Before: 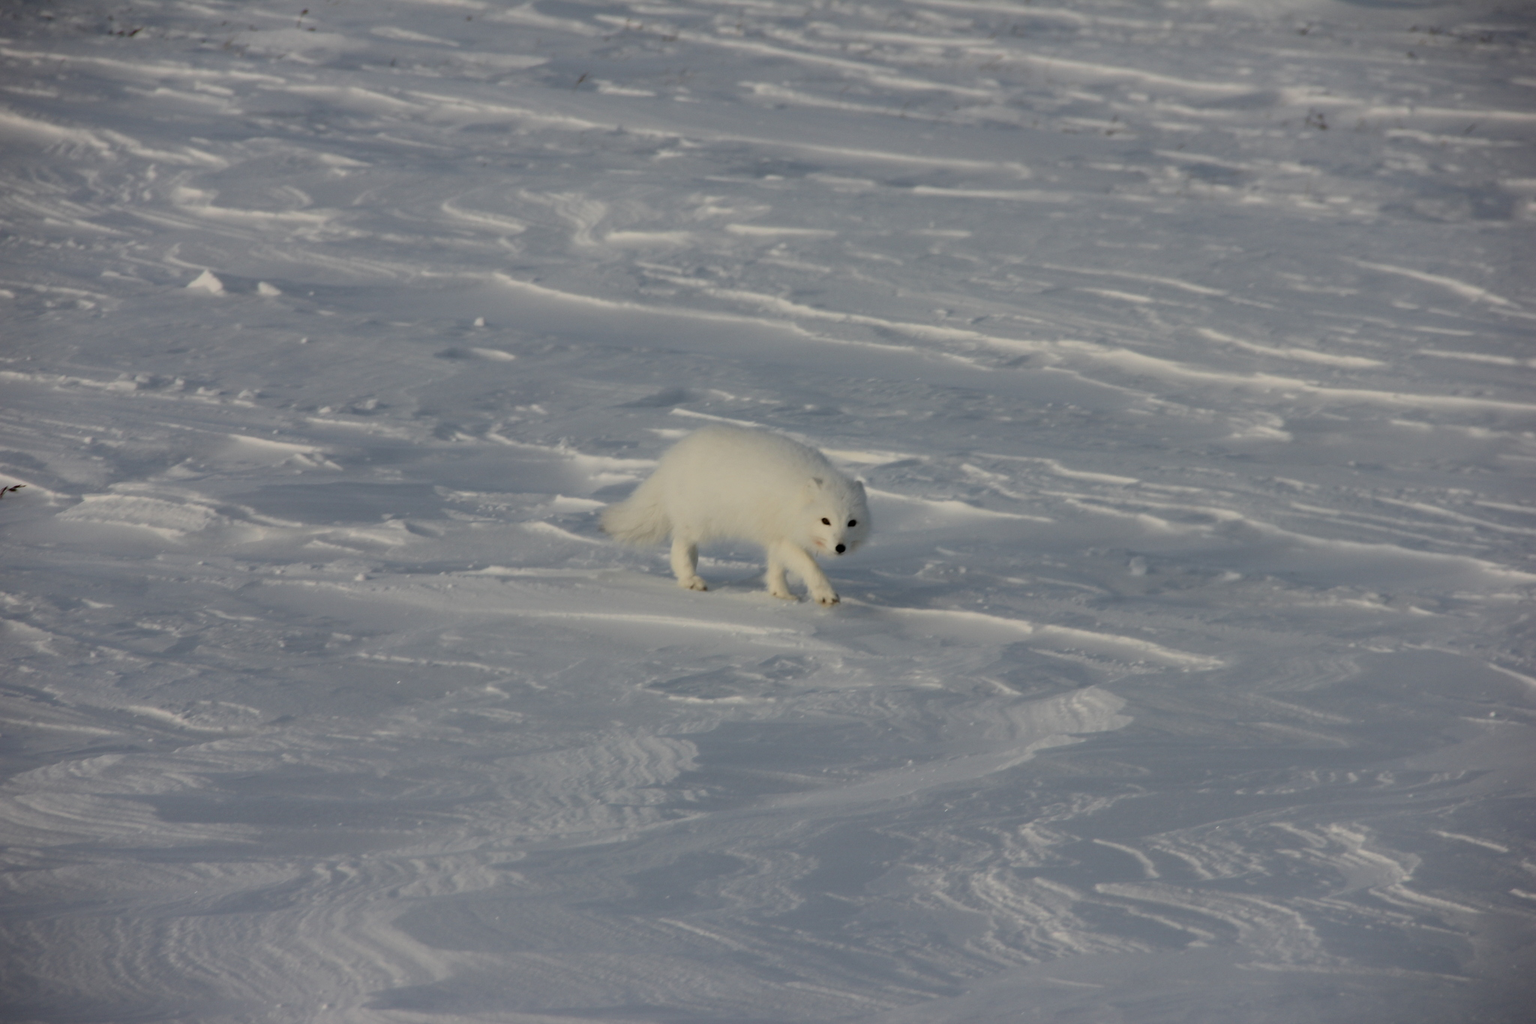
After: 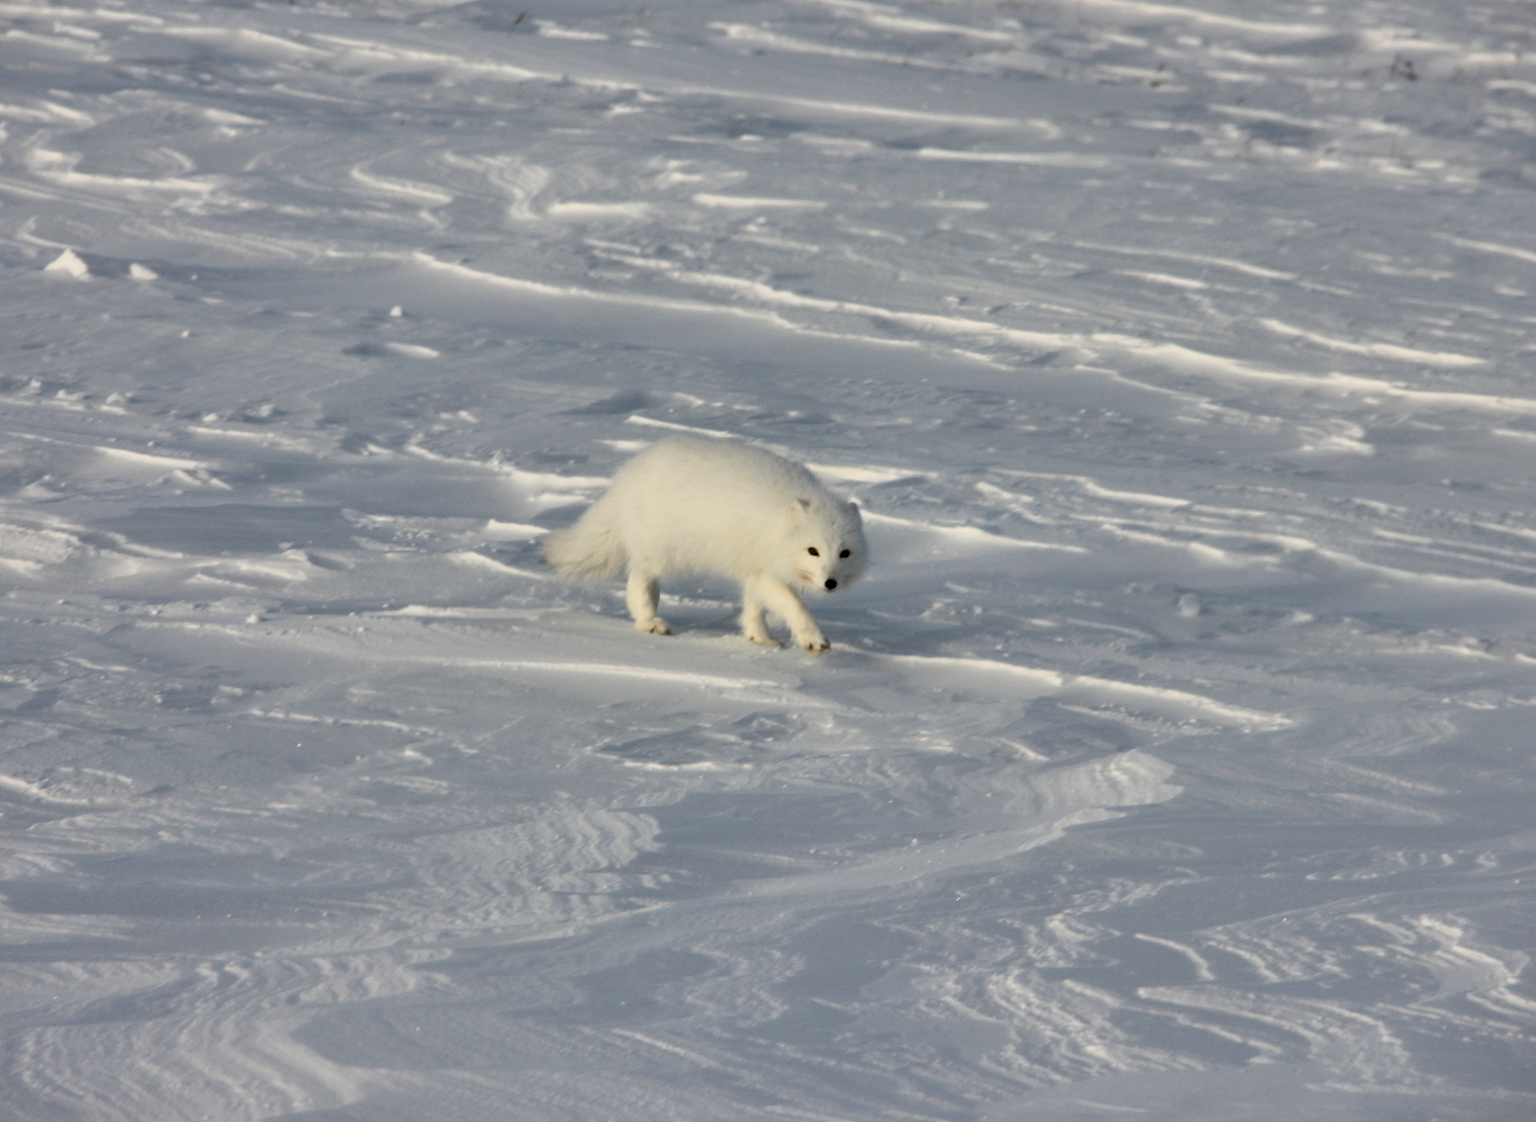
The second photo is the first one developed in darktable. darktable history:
crop: left 9.799%, top 6.219%, right 7.074%, bottom 2.62%
exposure: black level correction 0, exposure 0.694 EV, compensate exposure bias true, compensate highlight preservation false
shadows and highlights: shadows 43.73, white point adjustment -1.6, soften with gaussian
local contrast: mode bilateral grid, contrast 20, coarseness 50, detail 119%, midtone range 0.2
